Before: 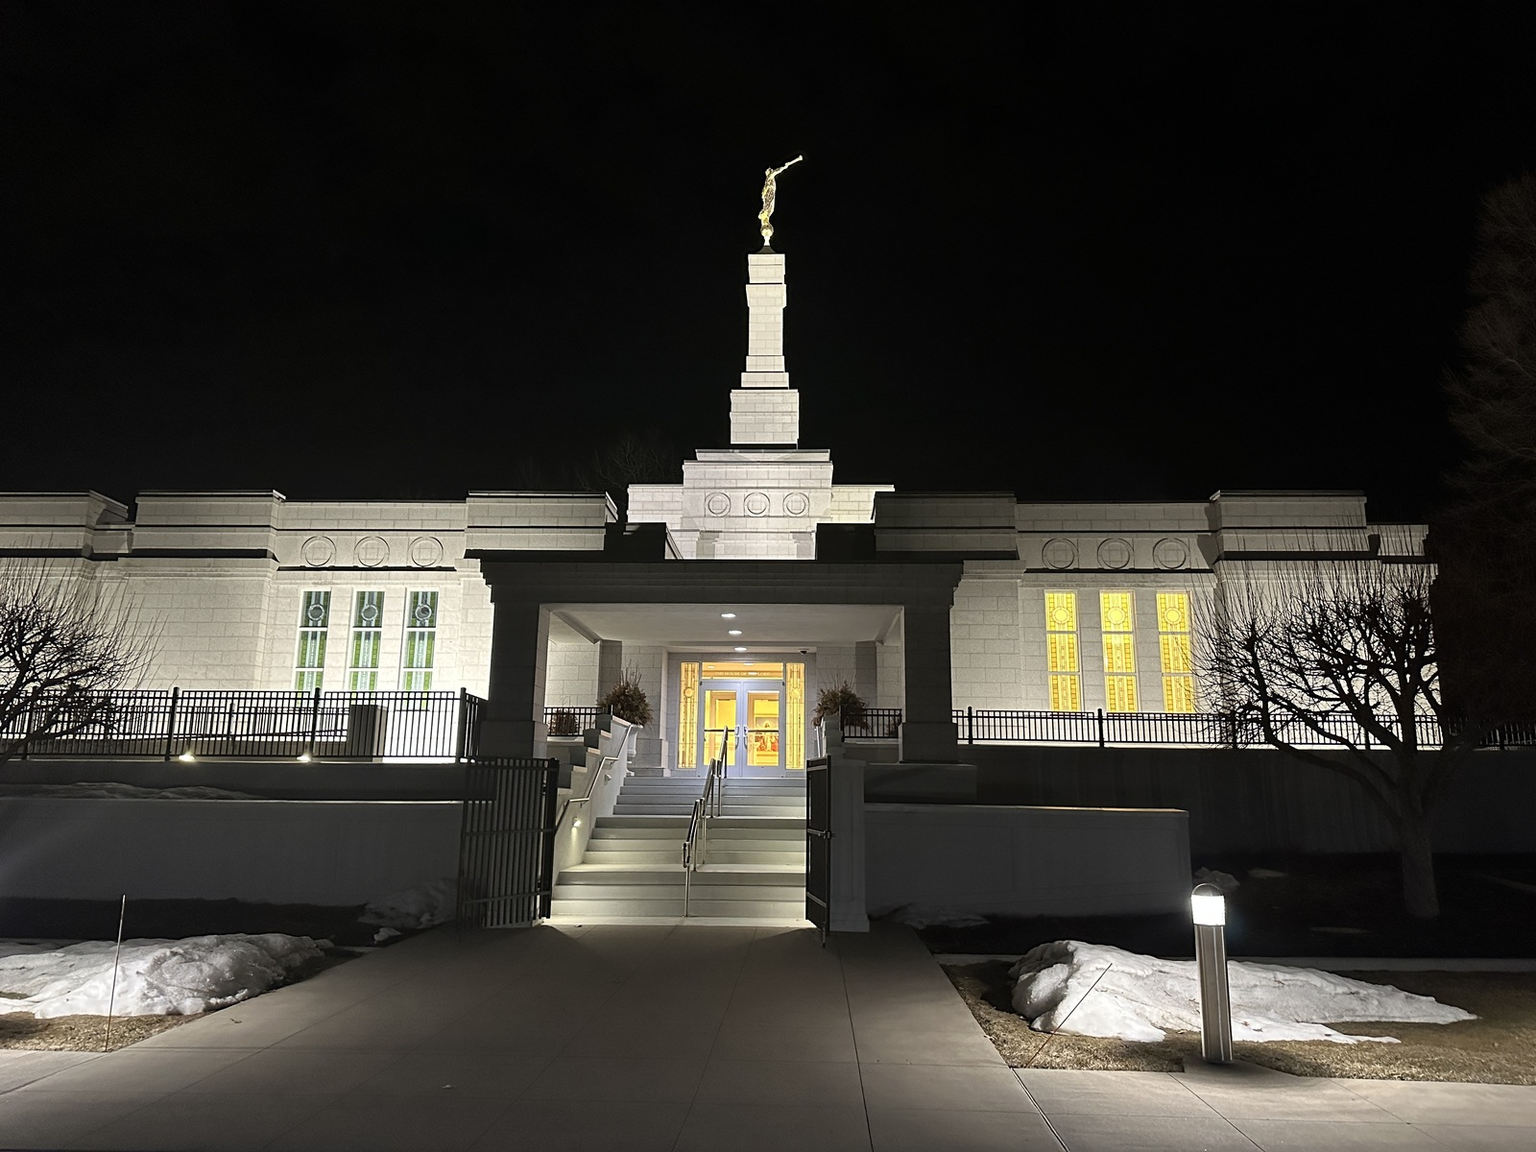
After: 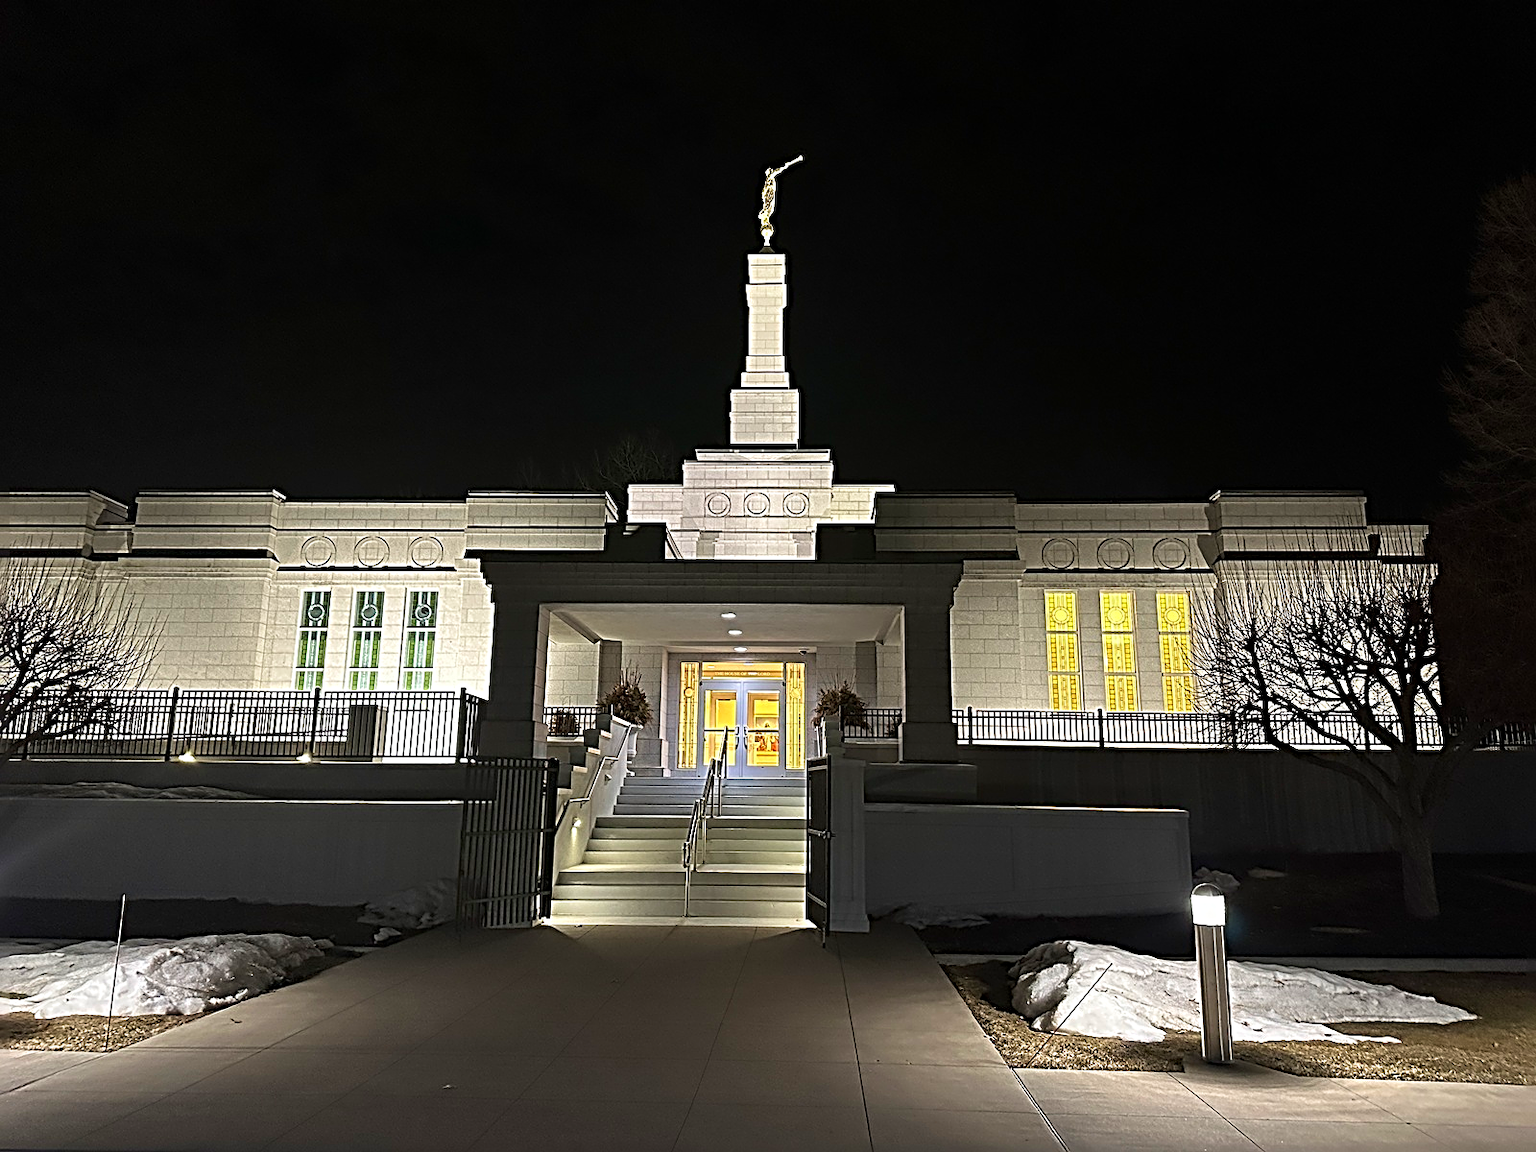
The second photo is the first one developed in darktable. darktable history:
sharpen: radius 3.716, amount 0.929
velvia: on, module defaults
